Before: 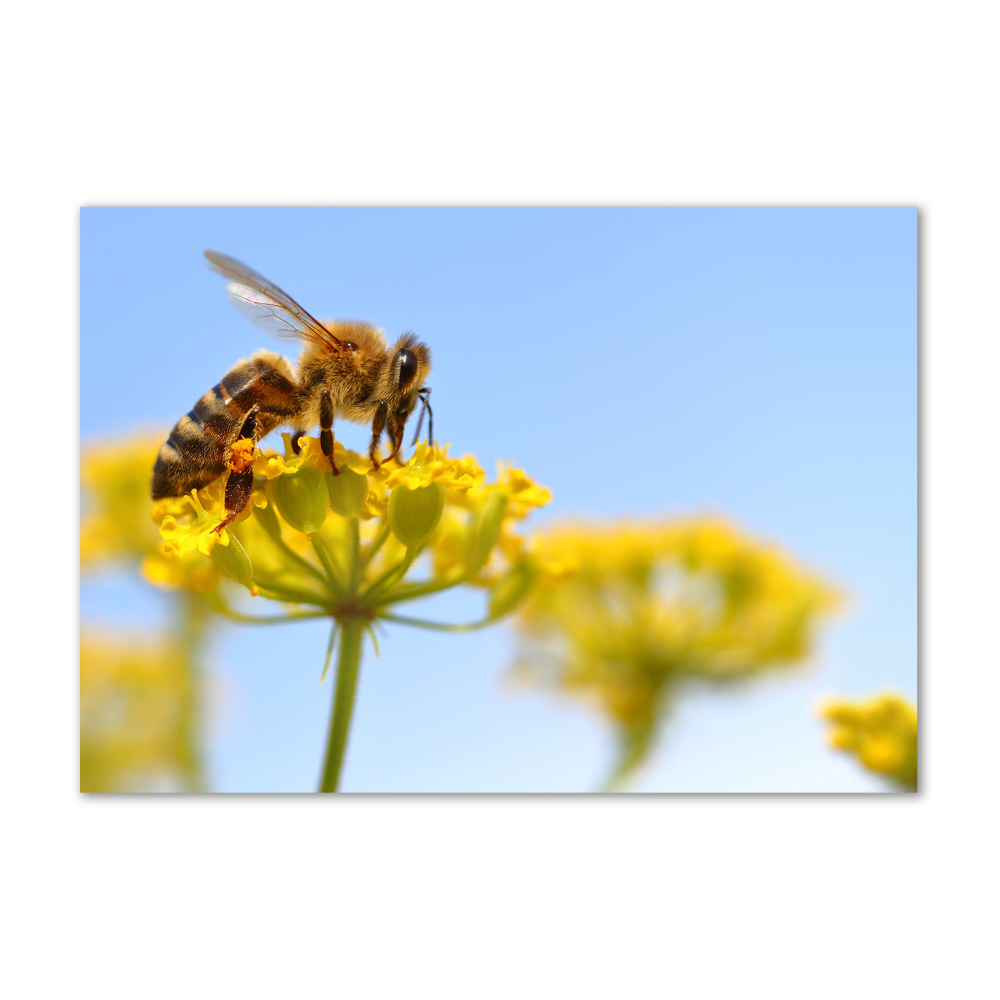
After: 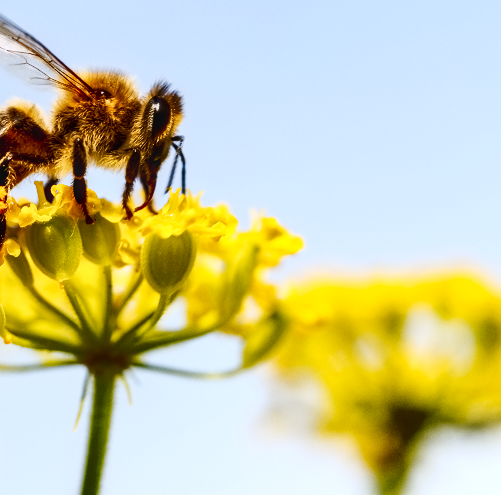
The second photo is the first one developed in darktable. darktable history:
crop: left 24.792%, top 25.232%, right 25.074%, bottom 25.254%
local contrast: on, module defaults
tone curve: curves: ch0 [(0, 0.013) (0.054, 0.018) (0.205, 0.191) (0.289, 0.292) (0.39, 0.424) (0.493, 0.551) (0.647, 0.752) (0.796, 0.887) (1, 0.998)]; ch1 [(0, 0) (0.371, 0.339) (0.477, 0.452) (0.494, 0.495) (0.501, 0.501) (0.51, 0.516) (0.54, 0.557) (0.572, 0.605) (0.66, 0.701) (0.783, 0.804) (1, 1)]; ch2 [(0, 0) (0.32, 0.281) (0.403, 0.399) (0.441, 0.428) (0.47, 0.469) (0.498, 0.496) (0.524, 0.543) (0.551, 0.579) (0.633, 0.665) (0.7, 0.711) (1, 1)], preserve colors none
contrast brightness saturation: contrast 0.277
exposure: compensate highlight preservation false
contrast equalizer: y [[0.5 ×6], [0.5 ×6], [0.5 ×6], [0 ×6], [0, 0.039, 0.251, 0.29, 0.293, 0.292]]
shadows and highlights: radius 132.88, soften with gaussian
